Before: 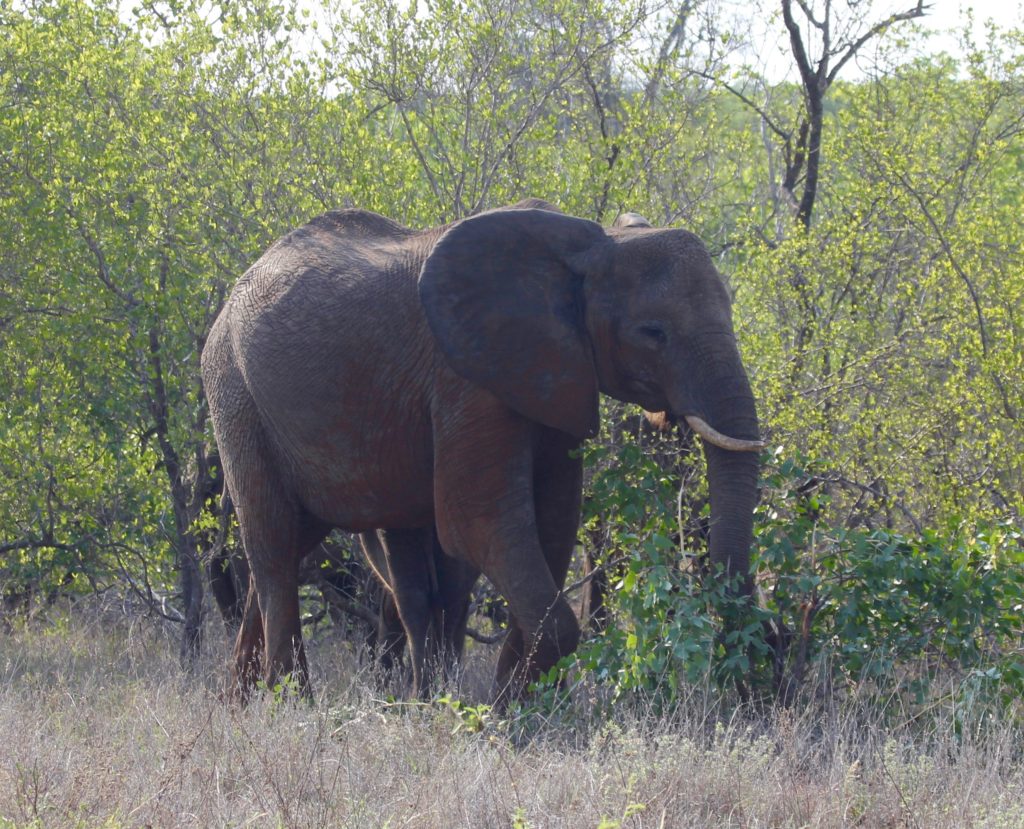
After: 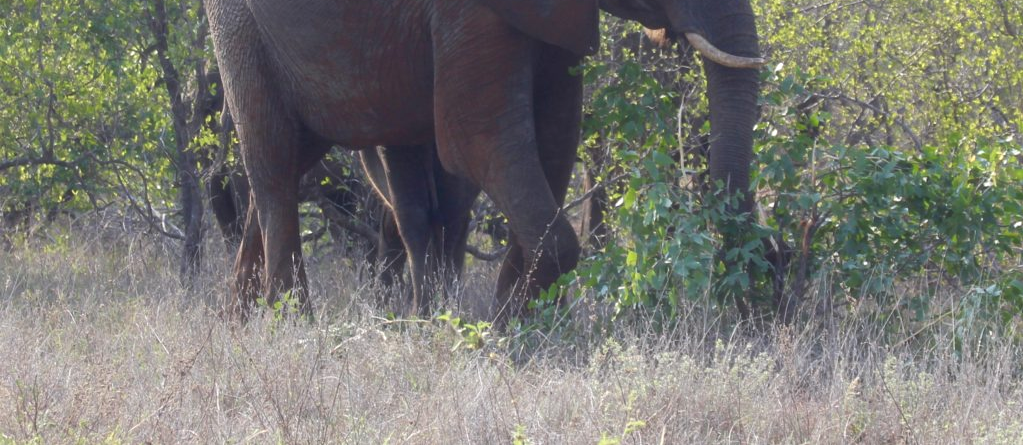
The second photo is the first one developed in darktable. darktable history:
exposure: exposure 0.207 EV, compensate highlight preservation false
haze removal: strength -0.1, adaptive false
crop and rotate: top 46.237%
